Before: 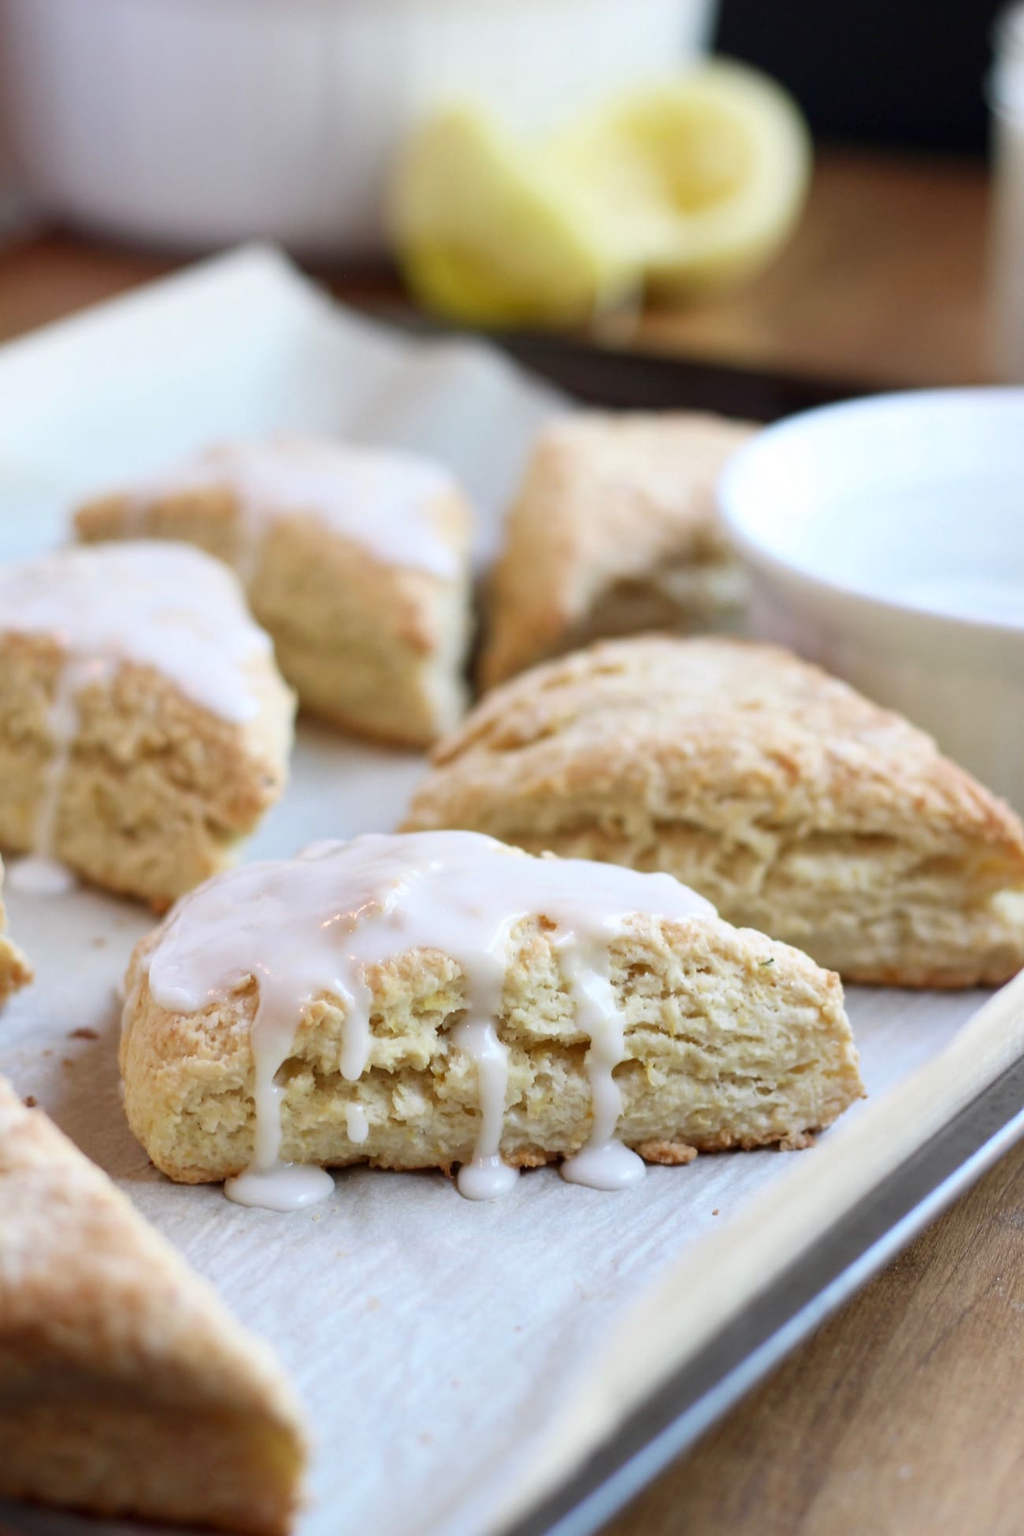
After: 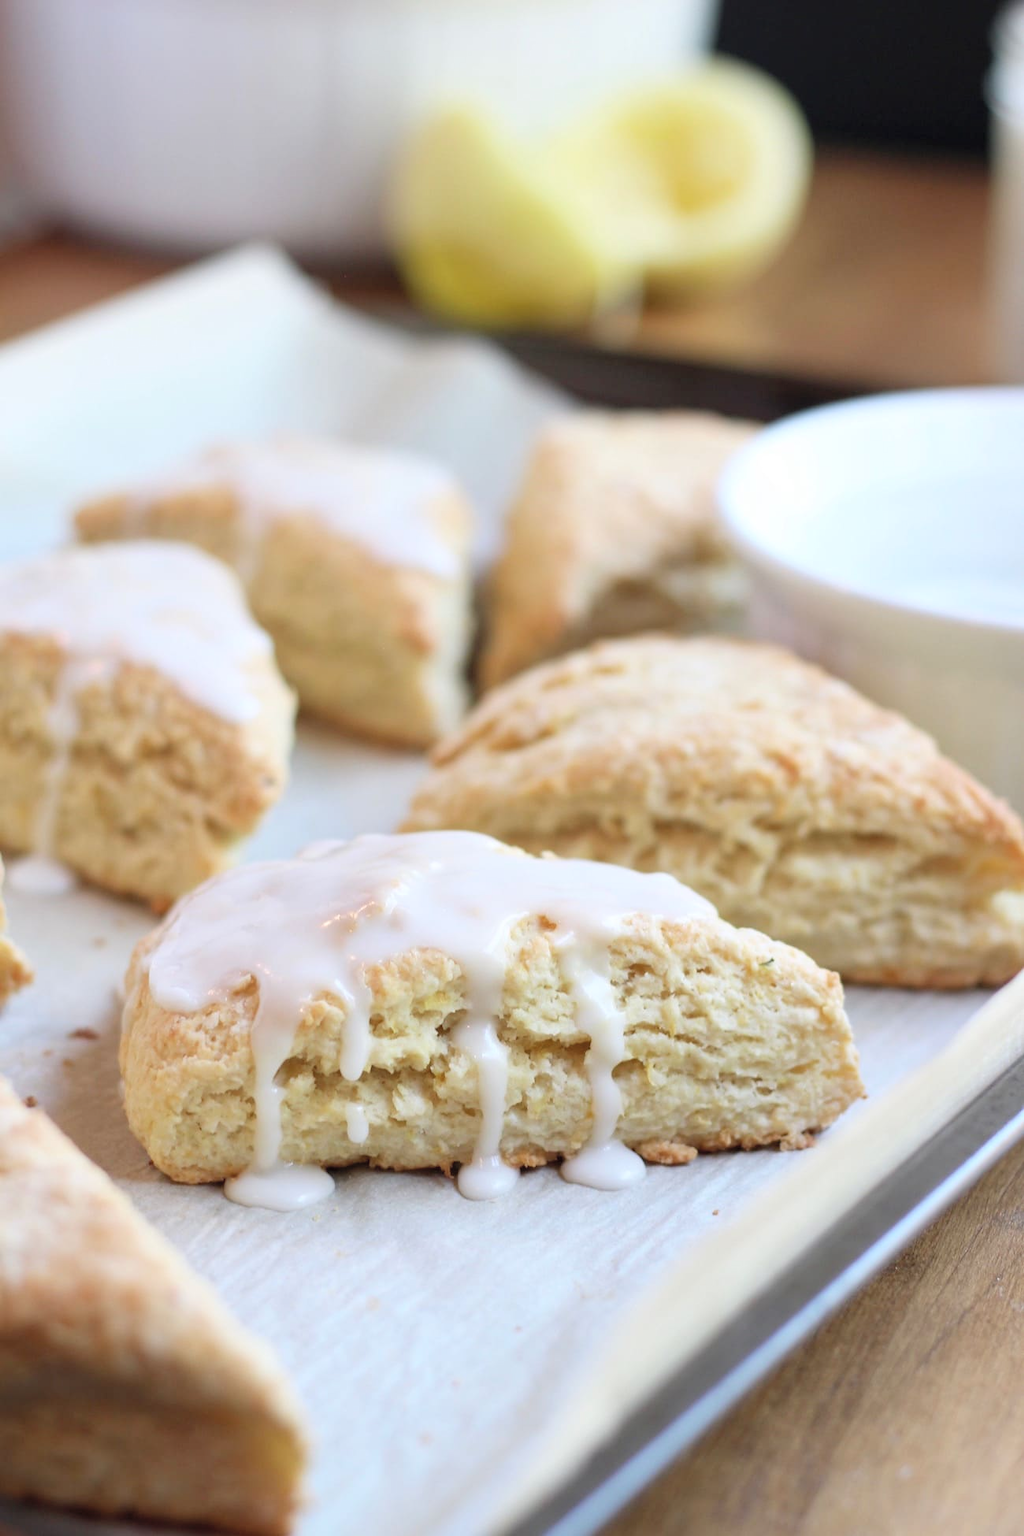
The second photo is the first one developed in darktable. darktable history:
contrast brightness saturation: brightness 0.147
